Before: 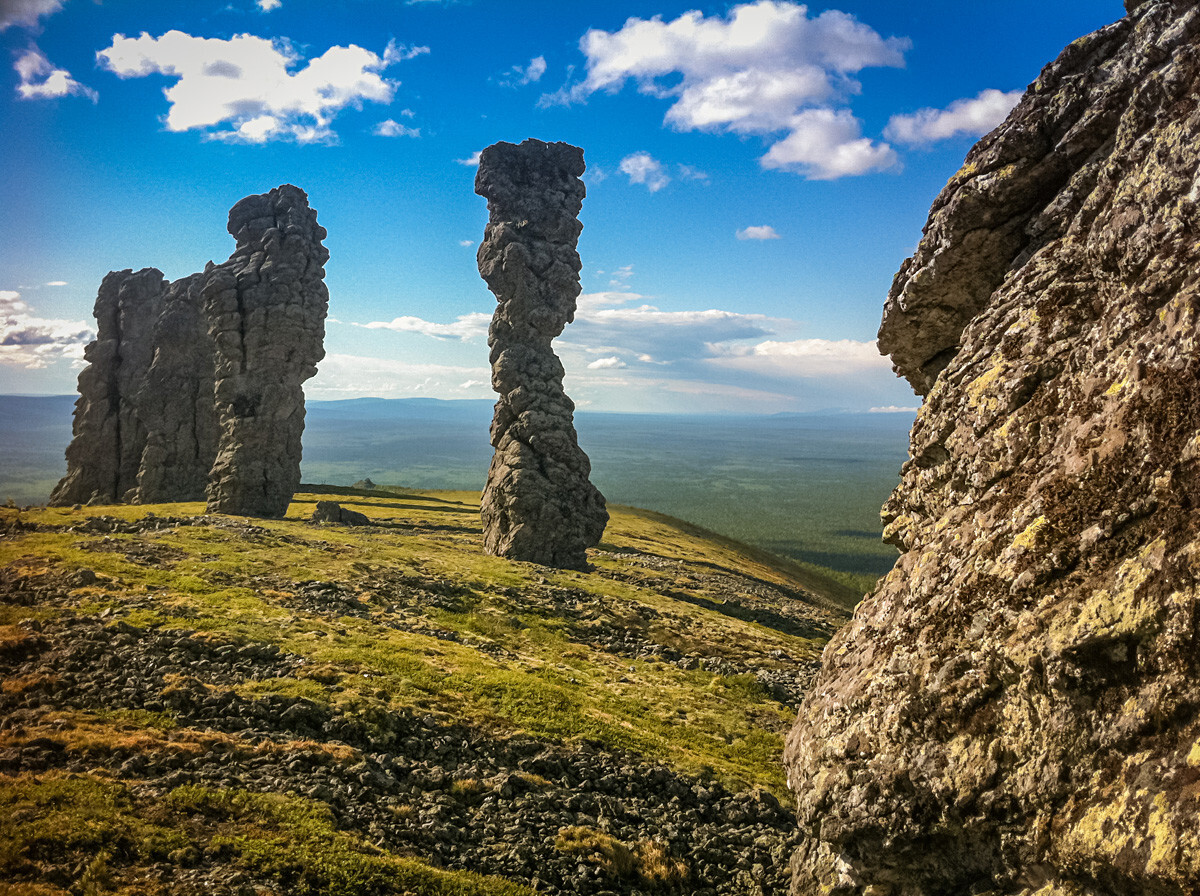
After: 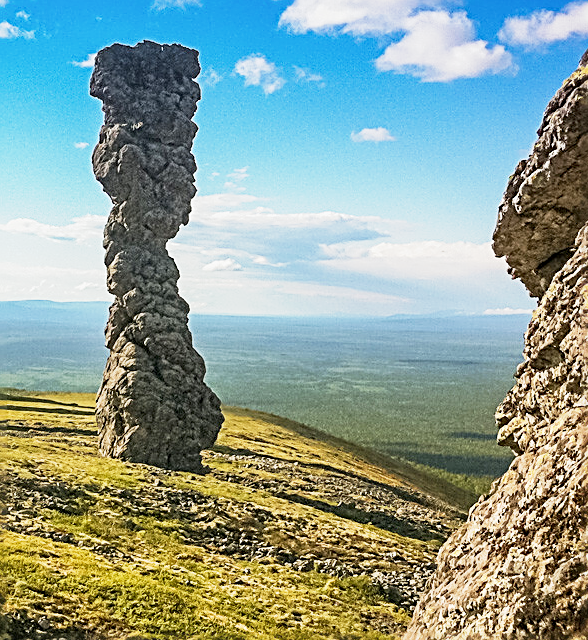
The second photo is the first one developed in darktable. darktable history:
sharpen: radius 2.593, amount 0.682
exposure: black level correction 0, exposure 0.3 EV, compensate highlight preservation false
base curve: curves: ch0 [(0, 0) (0.088, 0.125) (0.176, 0.251) (0.354, 0.501) (0.613, 0.749) (1, 0.877)], preserve colors none
crop: left 32.158%, top 10.954%, right 18.81%, bottom 17.579%
